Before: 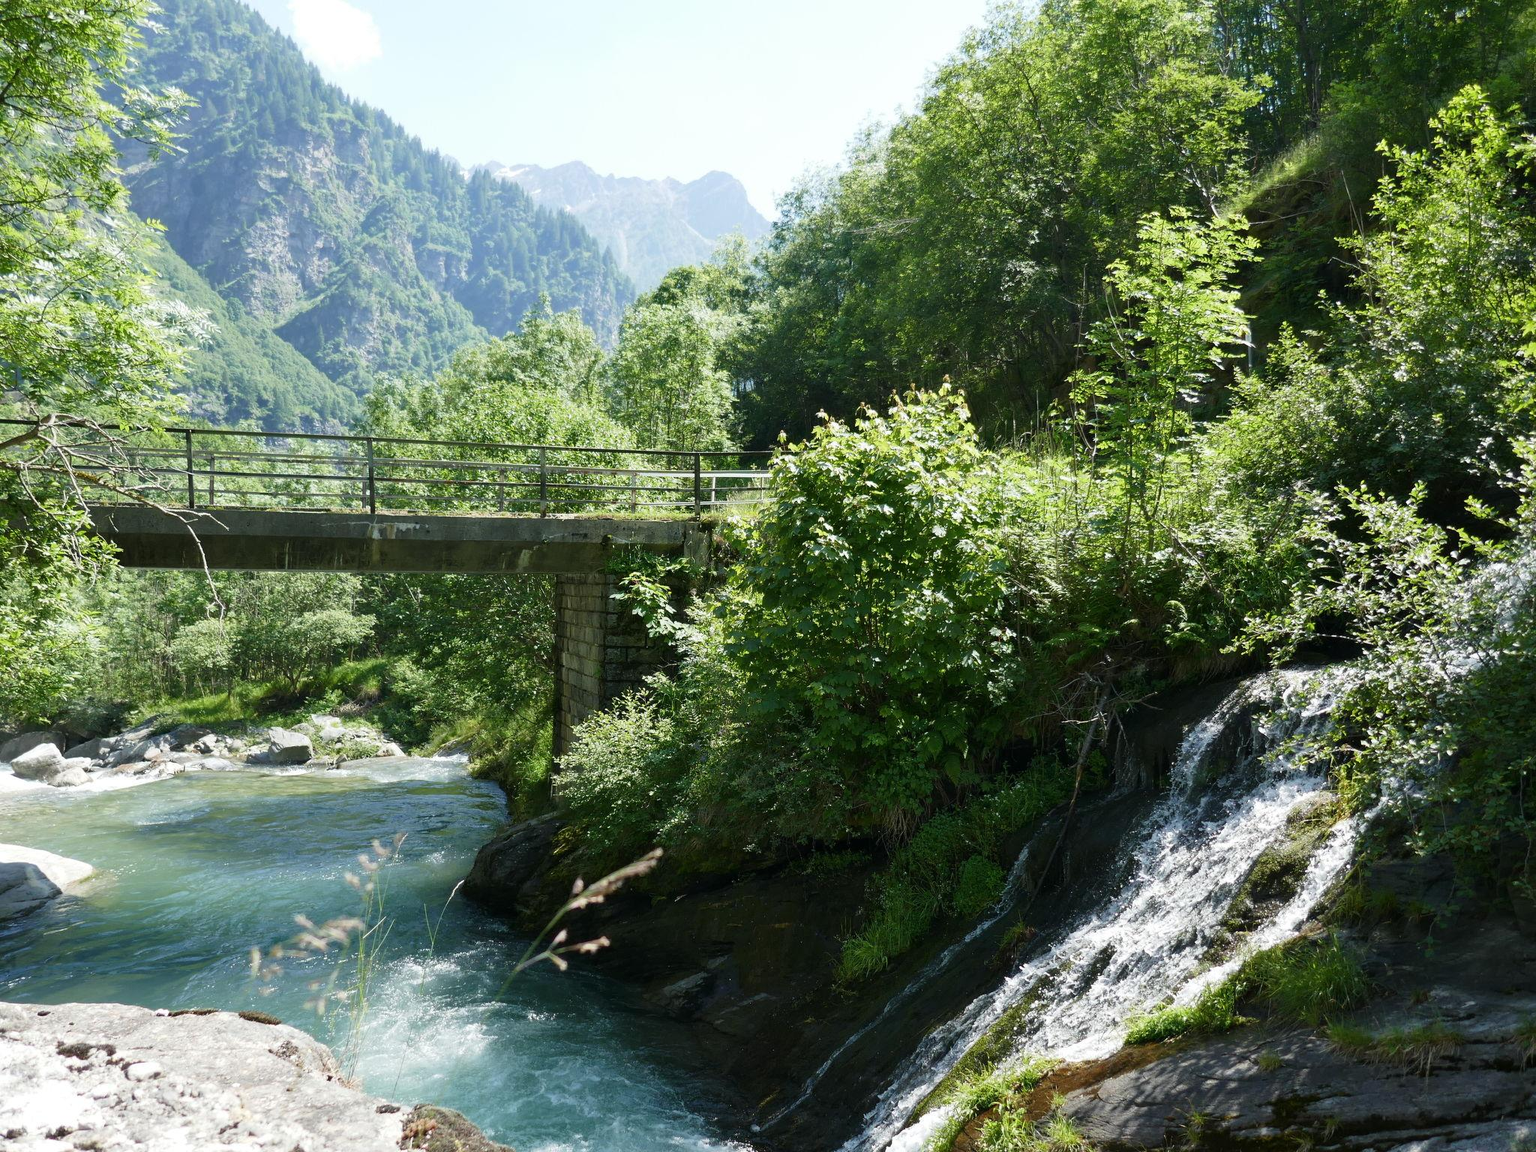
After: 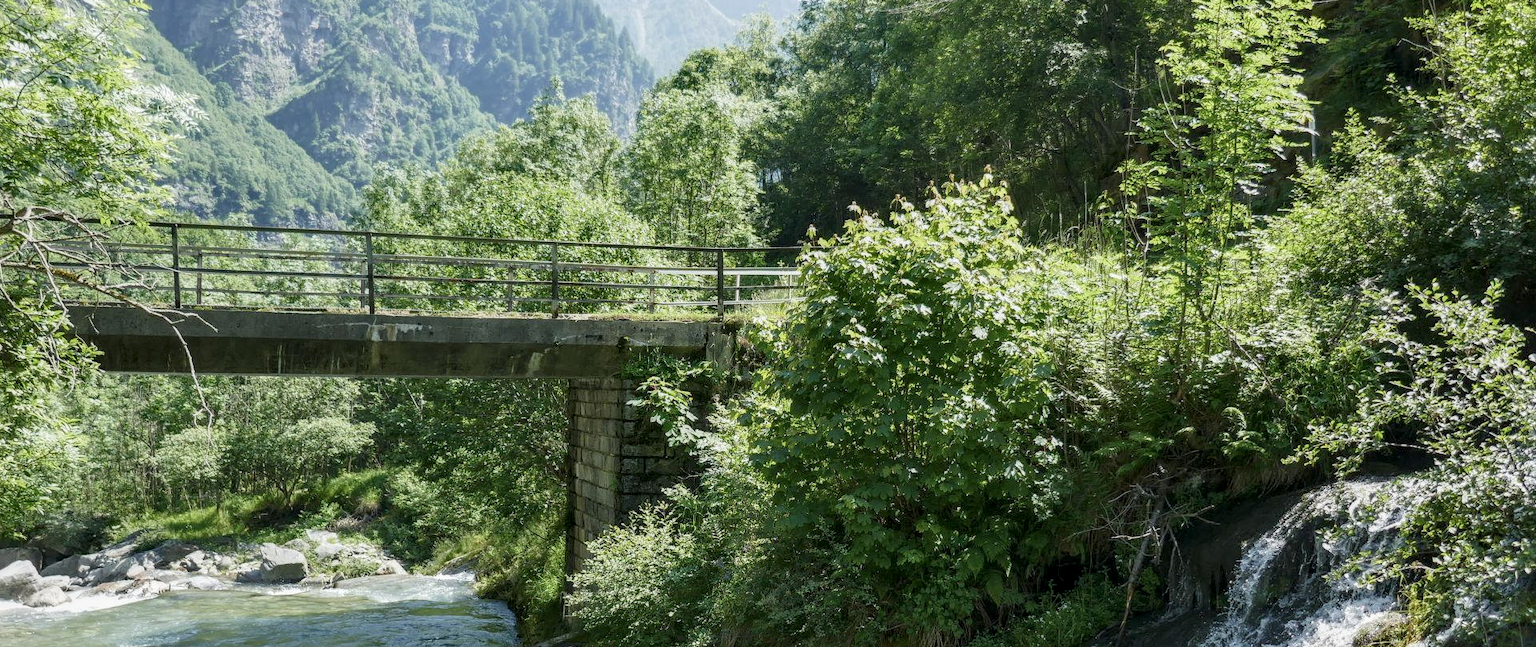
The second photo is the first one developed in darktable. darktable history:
crop: left 1.744%, top 19.225%, right 5.069%, bottom 28.357%
color balance: contrast -15%
local contrast: highlights 61%, detail 143%, midtone range 0.428
